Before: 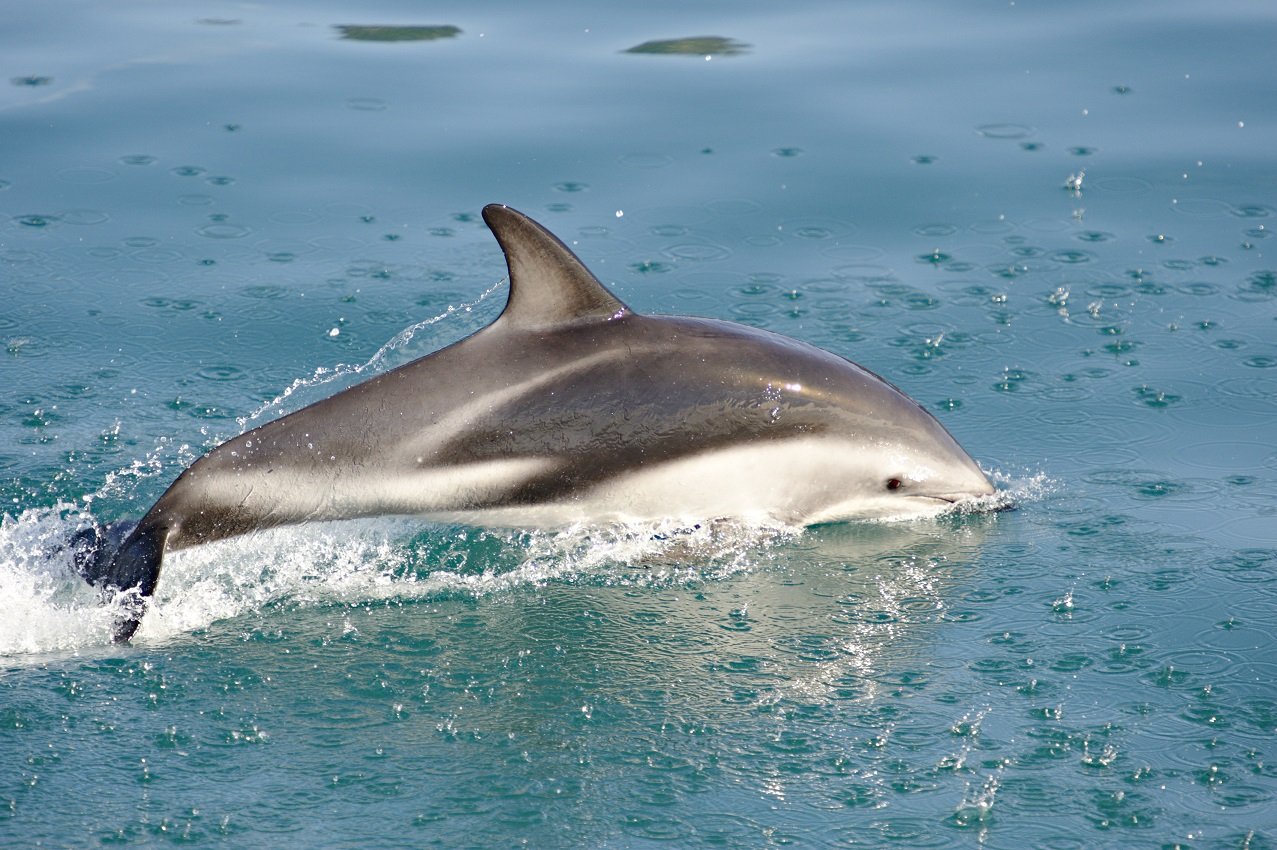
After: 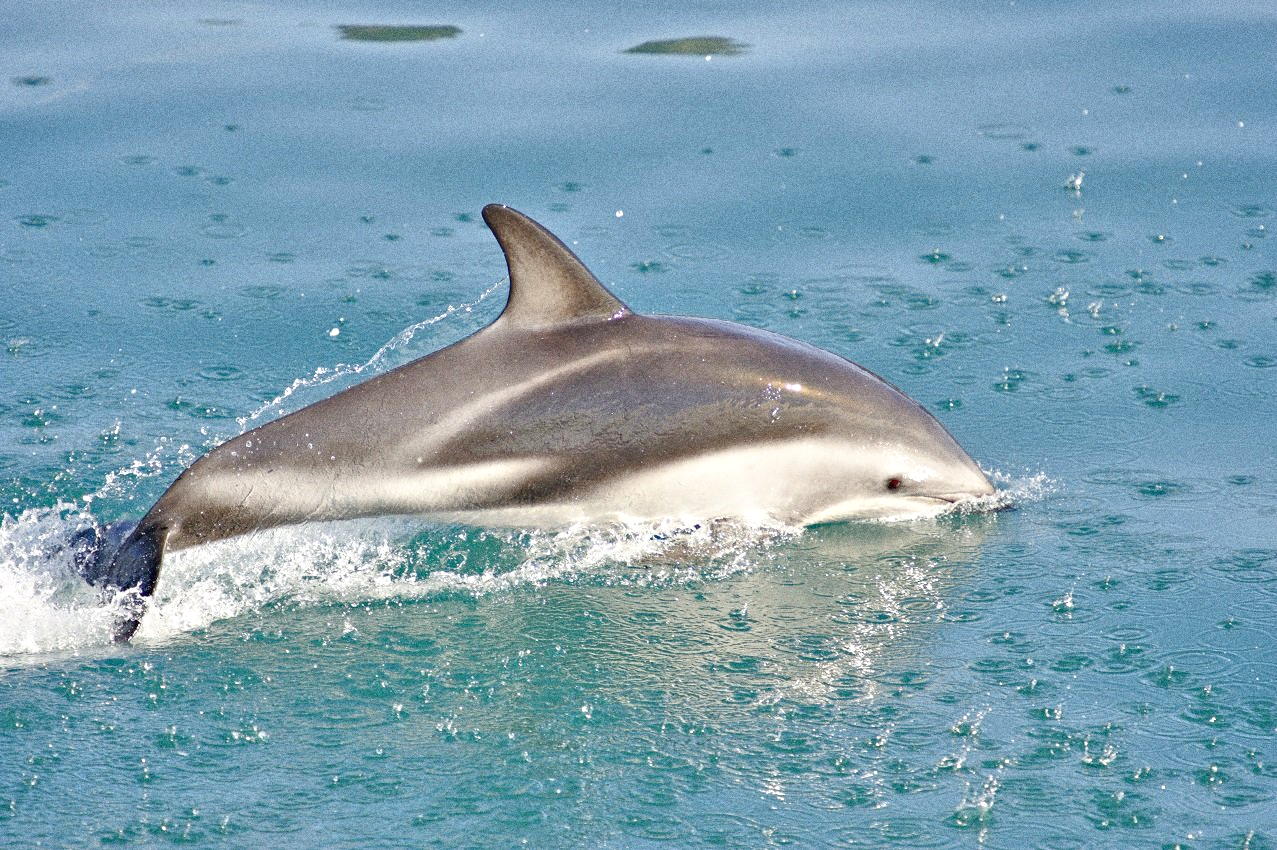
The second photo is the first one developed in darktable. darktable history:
tone equalizer: -7 EV 0.15 EV, -6 EV 0.6 EV, -5 EV 1.15 EV, -4 EV 1.33 EV, -3 EV 1.15 EV, -2 EV 0.6 EV, -1 EV 0.15 EV, mask exposure compensation -0.5 EV
local contrast: mode bilateral grid, contrast 100, coarseness 100, detail 108%, midtone range 0.2
grain: coarseness 0.09 ISO, strength 40%
white balance: emerald 1
